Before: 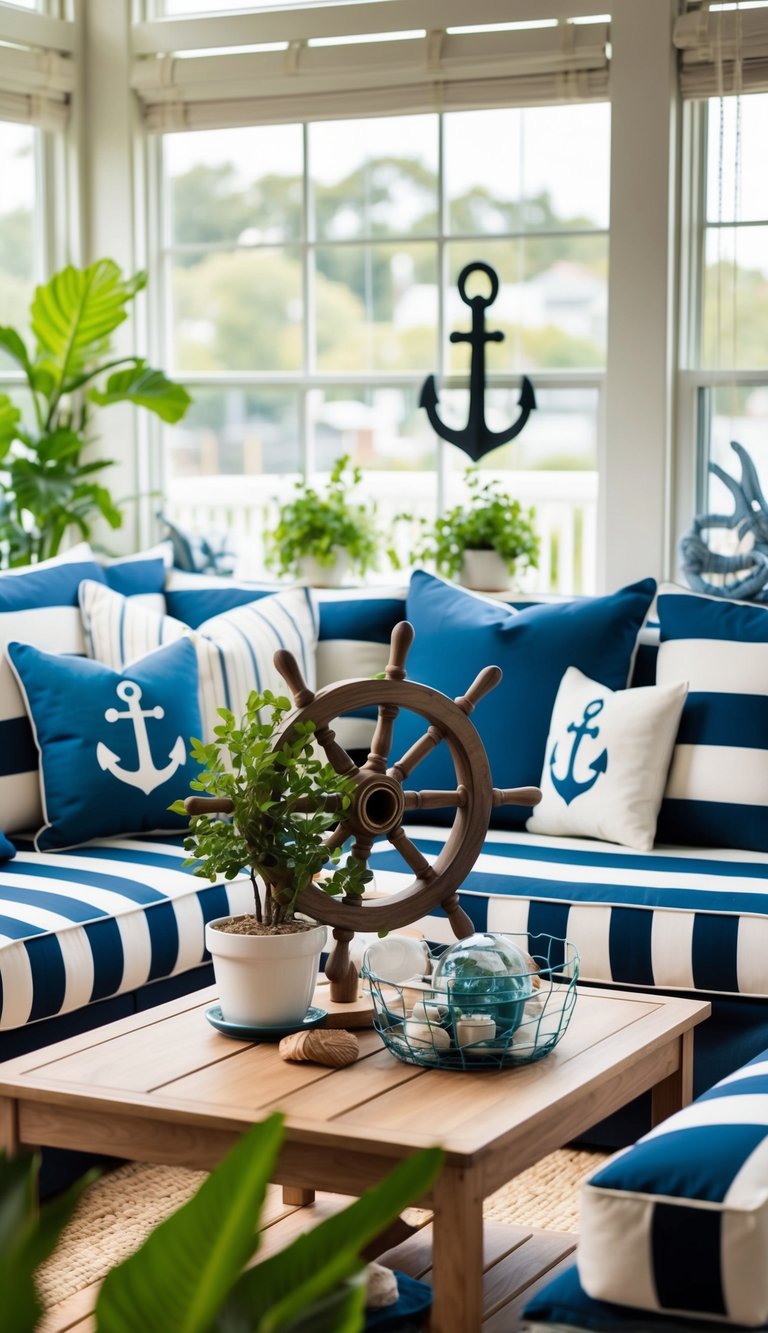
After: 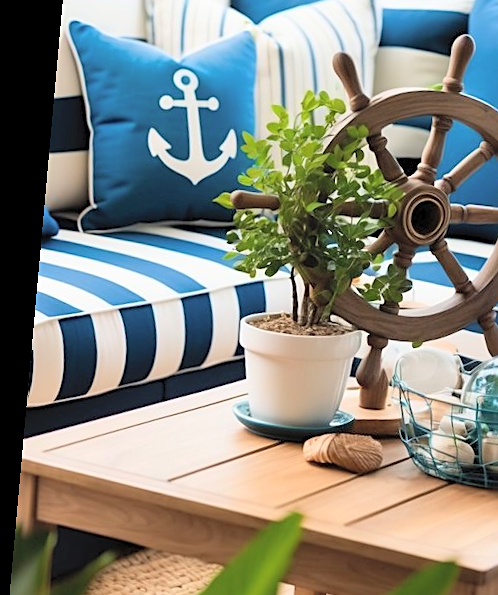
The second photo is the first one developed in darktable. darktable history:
crop: top 44.483%, right 43.593%, bottom 12.892%
rotate and perspective: rotation 5.12°, automatic cropping off
white balance: emerald 1
sharpen: on, module defaults
contrast brightness saturation: contrast 0.1, brightness 0.3, saturation 0.14
